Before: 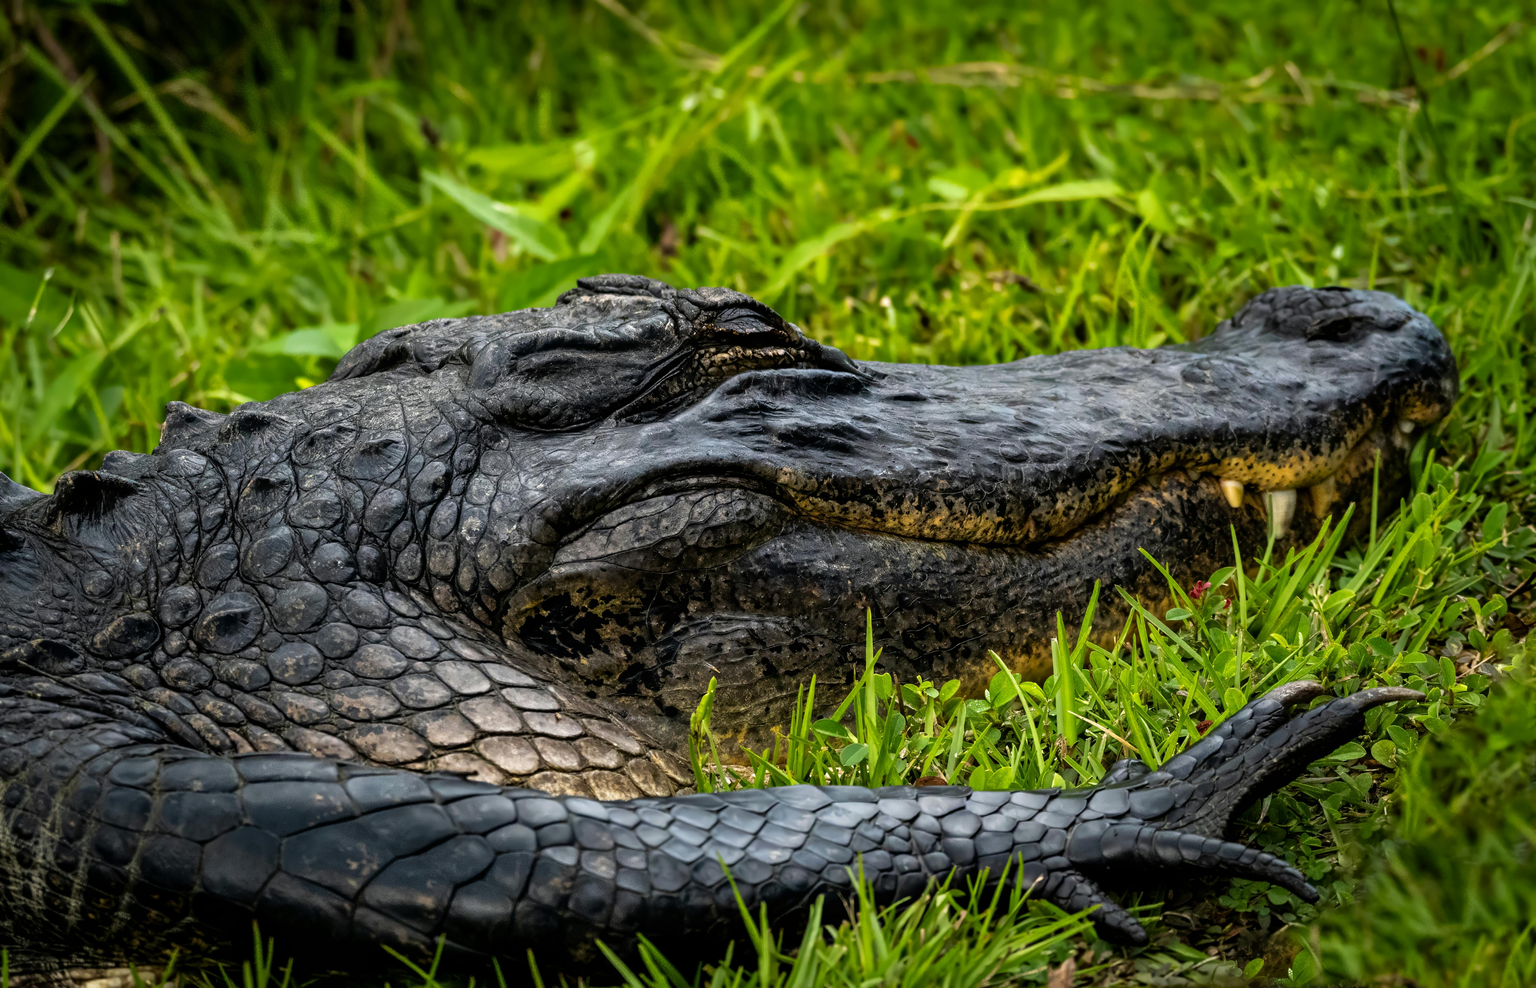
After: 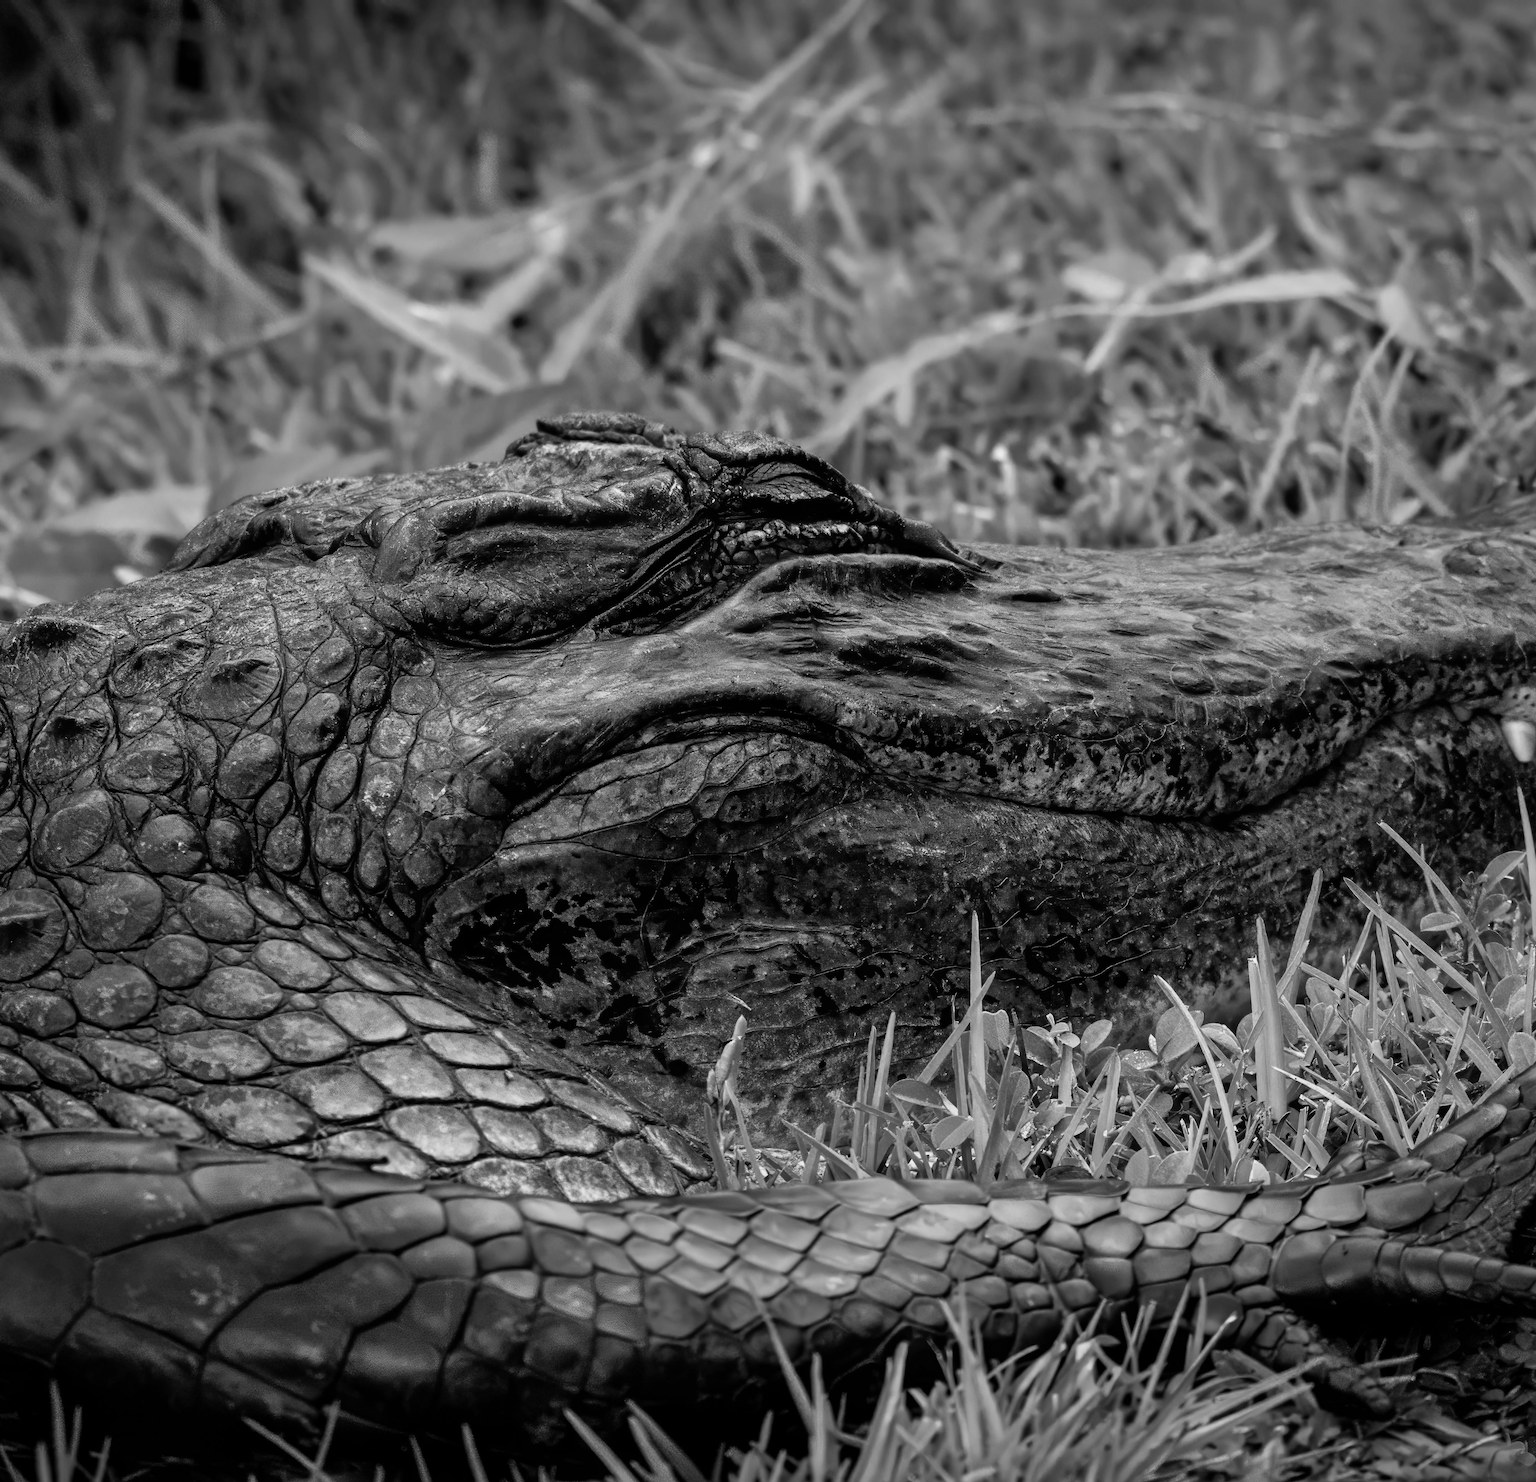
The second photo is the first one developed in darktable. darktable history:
exposure: exposure -0.151 EV, compensate highlight preservation false
monochrome: on, module defaults
crop and rotate: left 14.292%, right 19.041%
